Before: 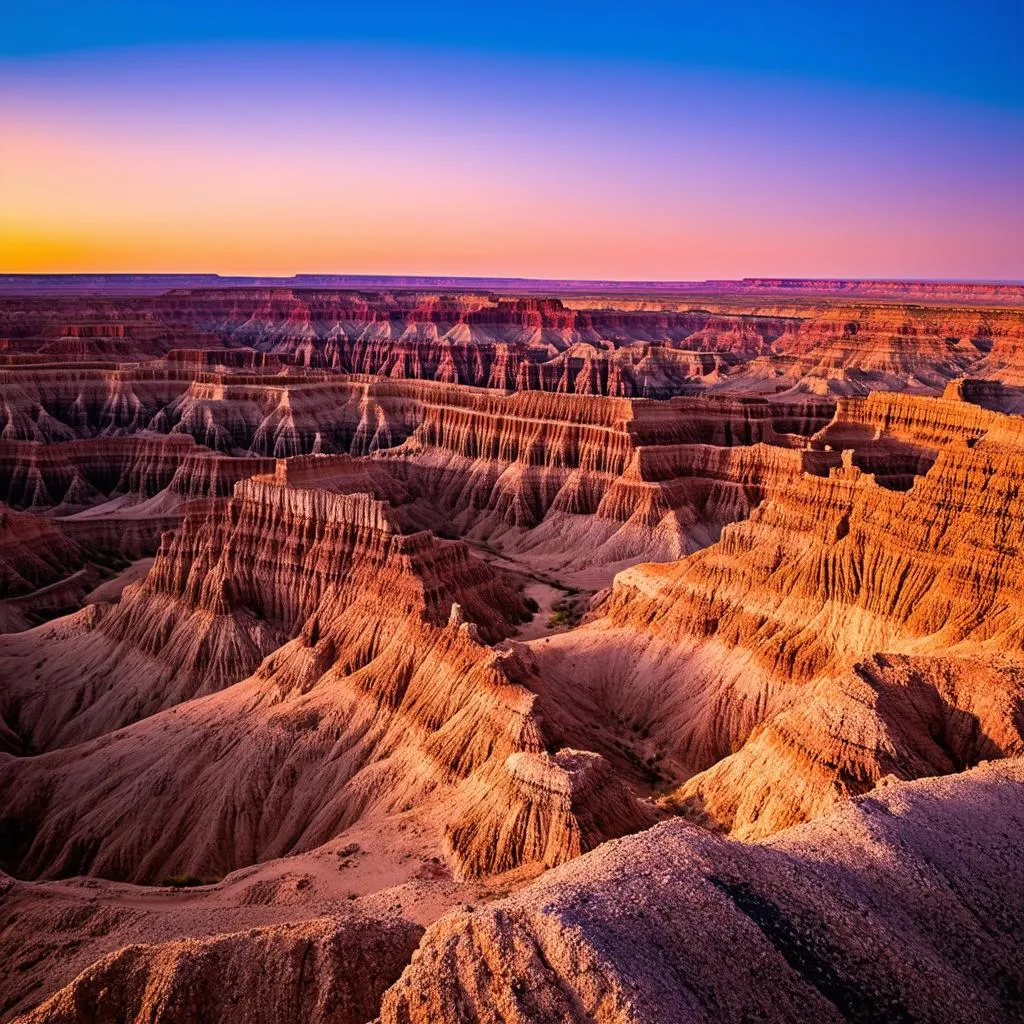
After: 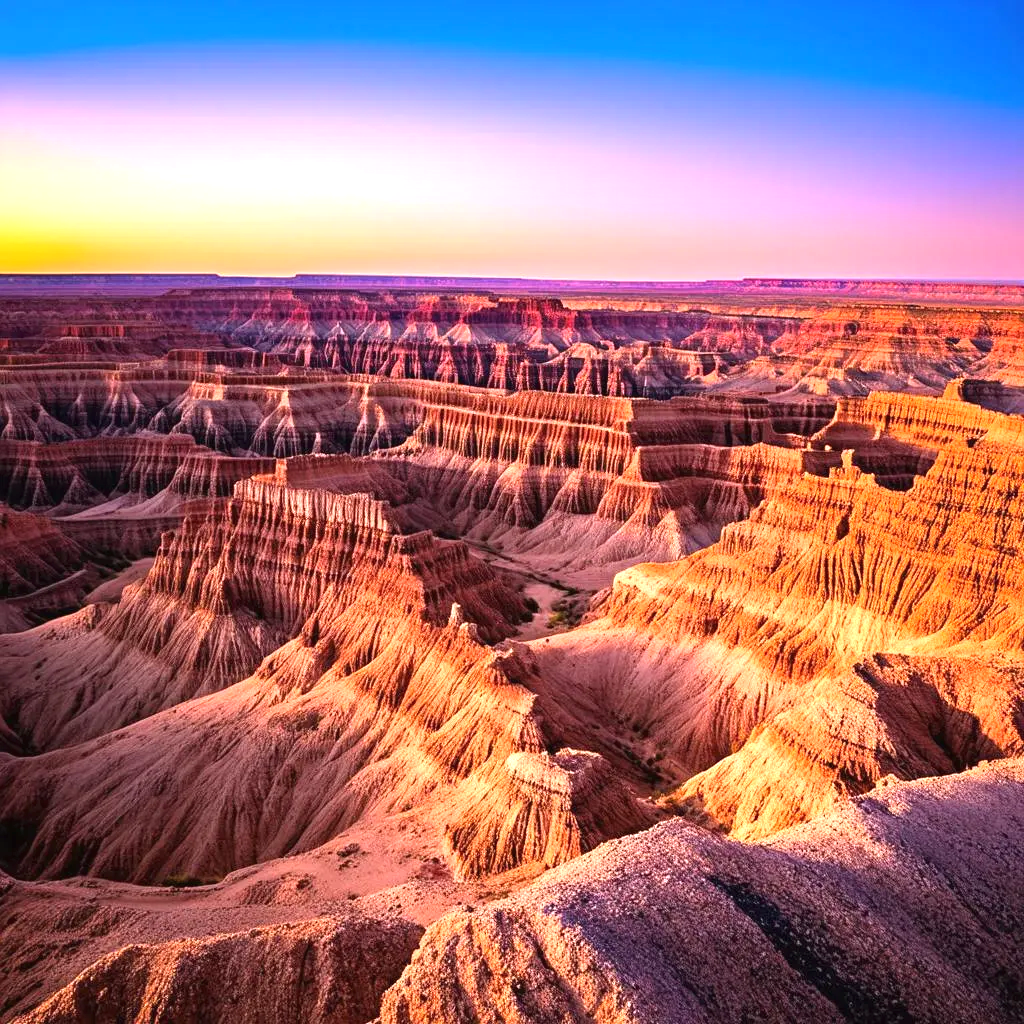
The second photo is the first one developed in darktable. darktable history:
exposure: black level correction -0.001, exposure 0.906 EV, compensate highlight preservation false
